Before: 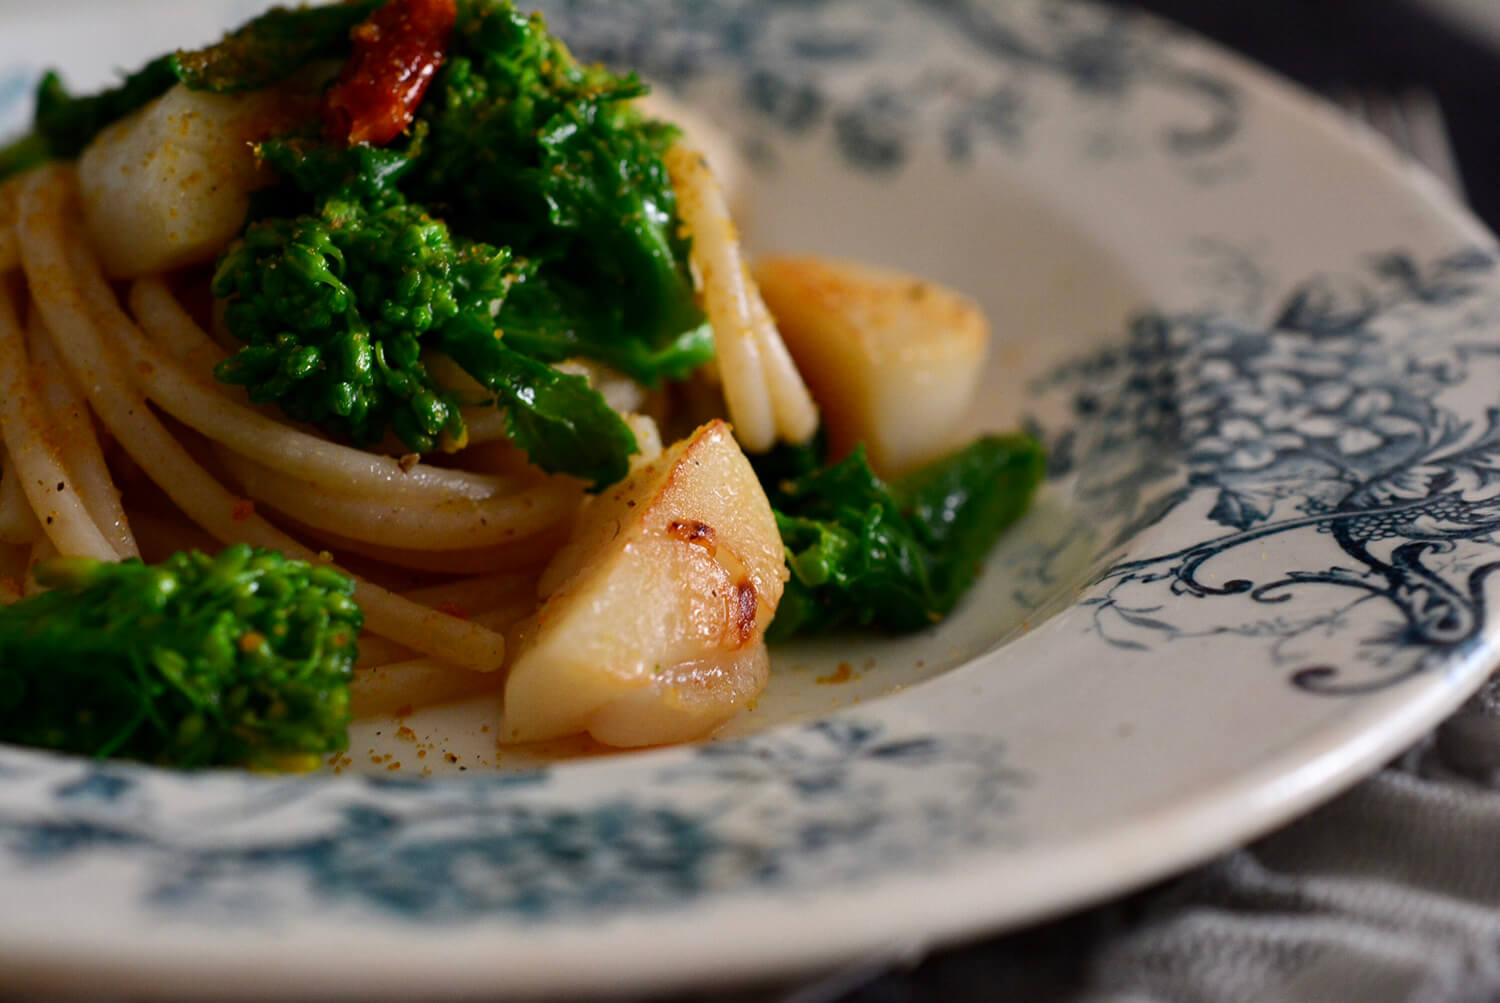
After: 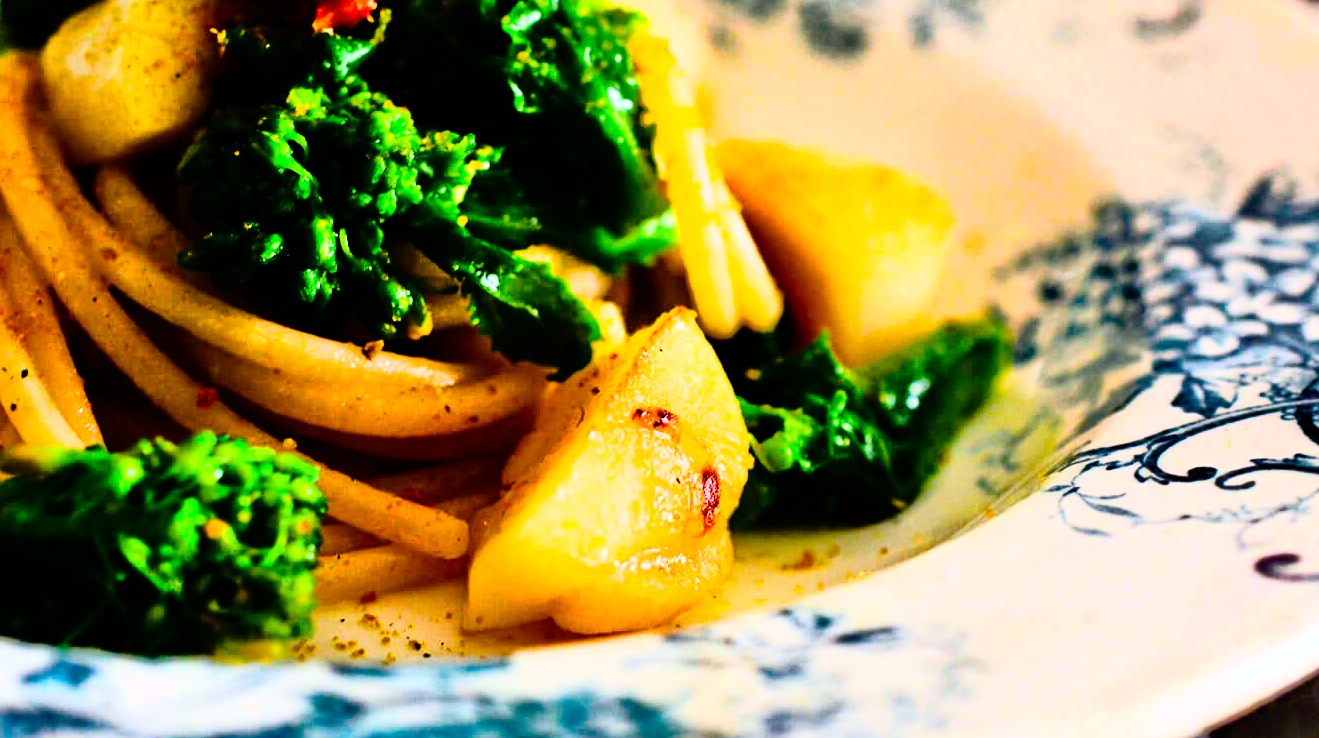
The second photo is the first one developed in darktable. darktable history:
crop and rotate: left 2.425%, top 11.305%, right 9.6%, bottom 15.08%
contrast brightness saturation: contrast 0.23, brightness 0.1, saturation 0.29
exposure: exposure 0.081 EV, compensate highlight preservation false
color balance rgb: perceptual saturation grading › global saturation 20%, perceptual saturation grading › highlights -25%, perceptual saturation grading › shadows 50.52%, global vibrance 40.24%
rgb curve: curves: ch0 [(0, 0) (0.21, 0.15) (0.24, 0.21) (0.5, 0.75) (0.75, 0.96) (0.89, 0.99) (1, 1)]; ch1 [(0, 0.02) (0.21, 0.13) (0.25, 0.2) (0.5, 0.67) (0.75, 0.9) (0.89, 0.97) (1, 1)]; ch2 [(0, 0.02) (0.21, 0.13) (0.25, 0.2) (0.5, 0.67) (0.75, 0.9) (0.89, 0.97) (1, 1)], compensate middle gray true
tone equalizer: -8 EV -0.528 EV, -7 EV -0.319 EV, -6 EV -0.083 EV, -5 EV 0.413 EV, -4 EV 0.985 EV, -3 EV 0.791 EV, -2 EV -0.01 EV, -1 EV 0.14 EV, +0 EV -0.012 EV, smoothing 1
haze removal: compatibility mode true, adaptive false
